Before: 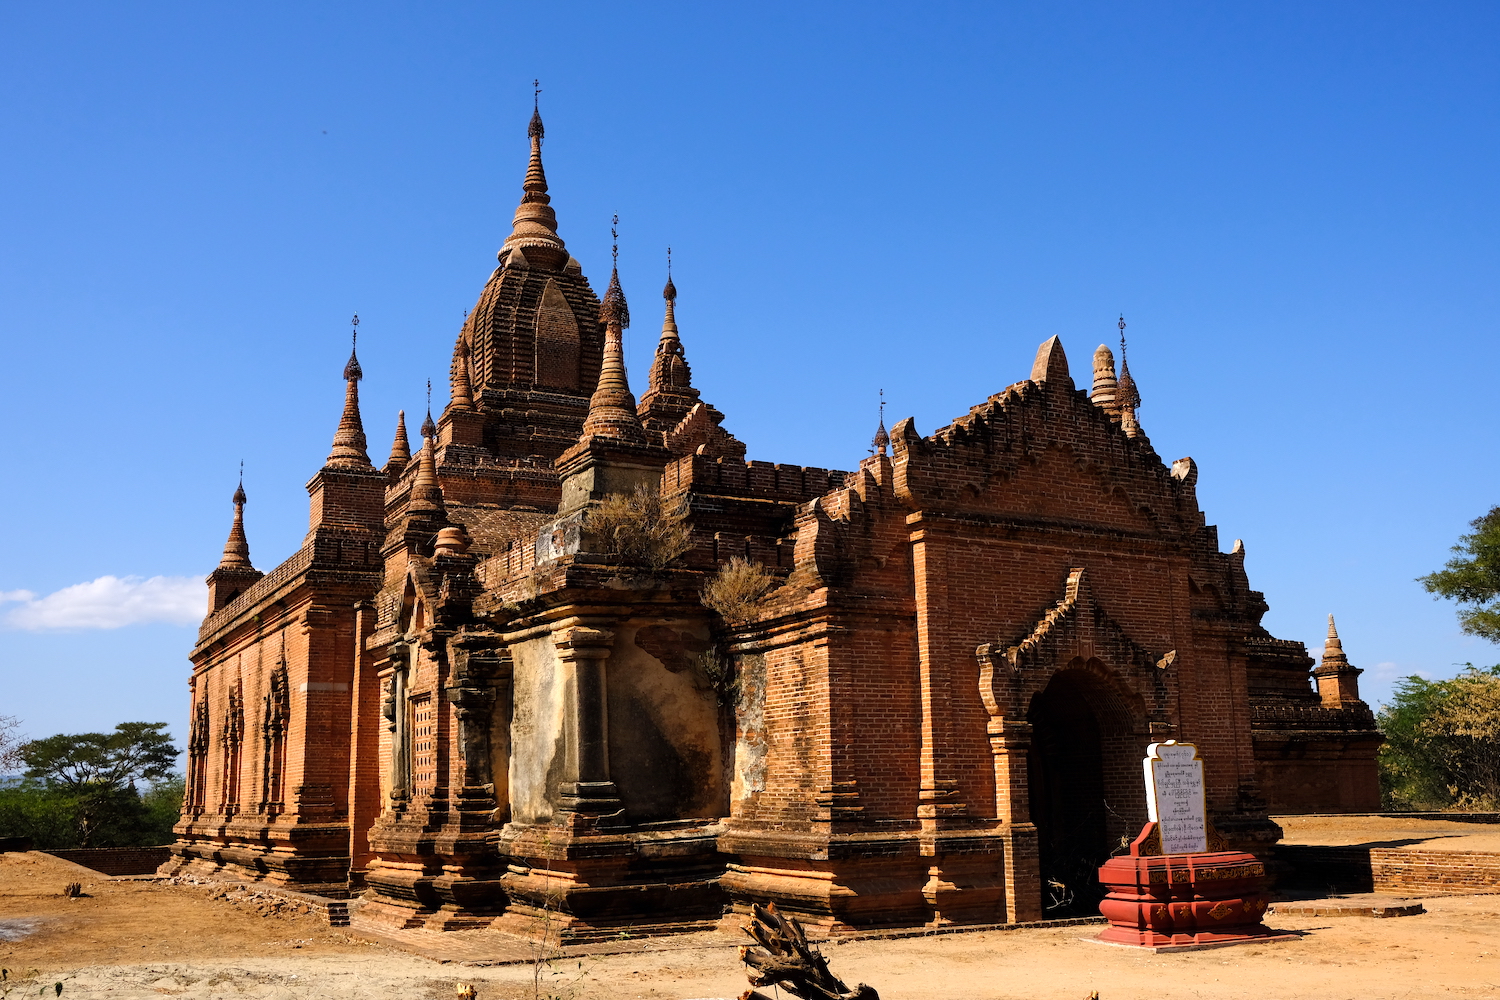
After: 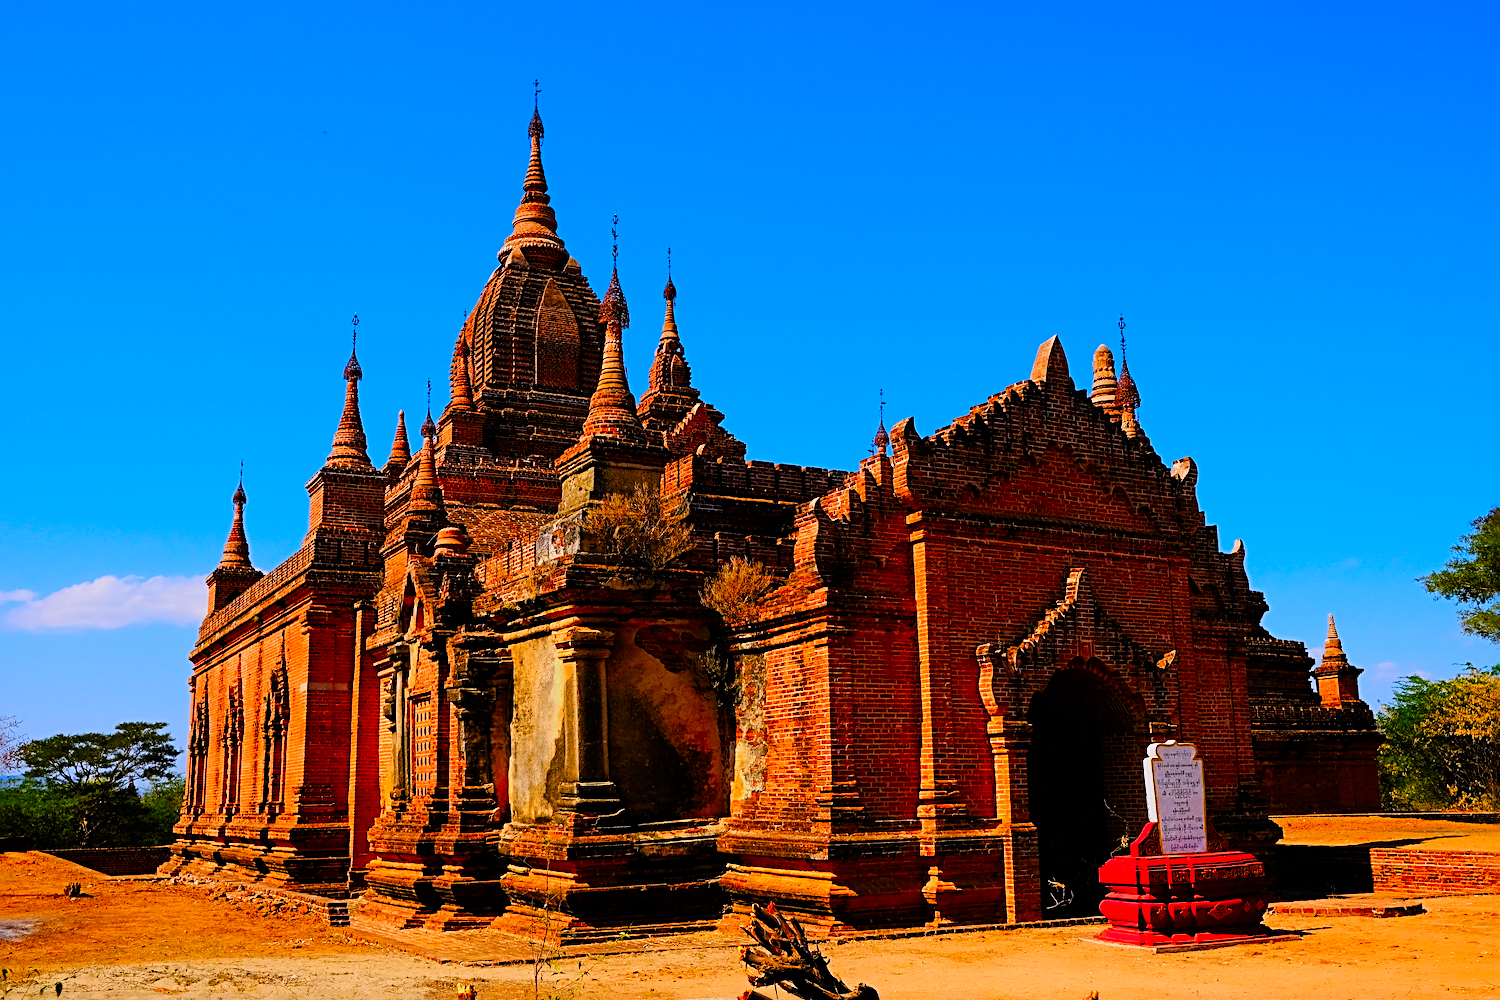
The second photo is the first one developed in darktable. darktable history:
sharpen: radius 2.552, amount 0.647
filmic rgb: black relative exposure -8.04 EV, white relative exposure 3.97 EV, threshold 2.98 EV, hardness 4.17, contrast 0.992, enable highlight reconstruction true
color correction: highlights a* 1.53, highlights b* -1.68, saturation 2.43
